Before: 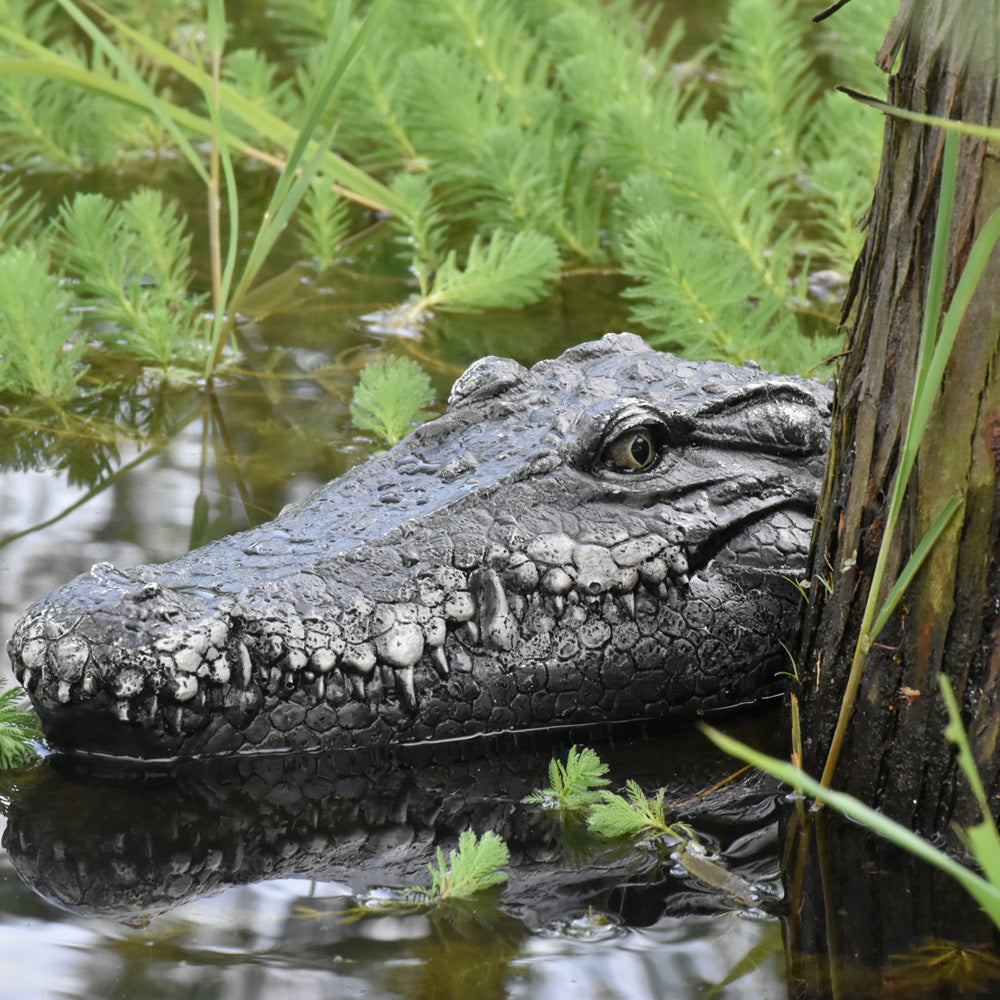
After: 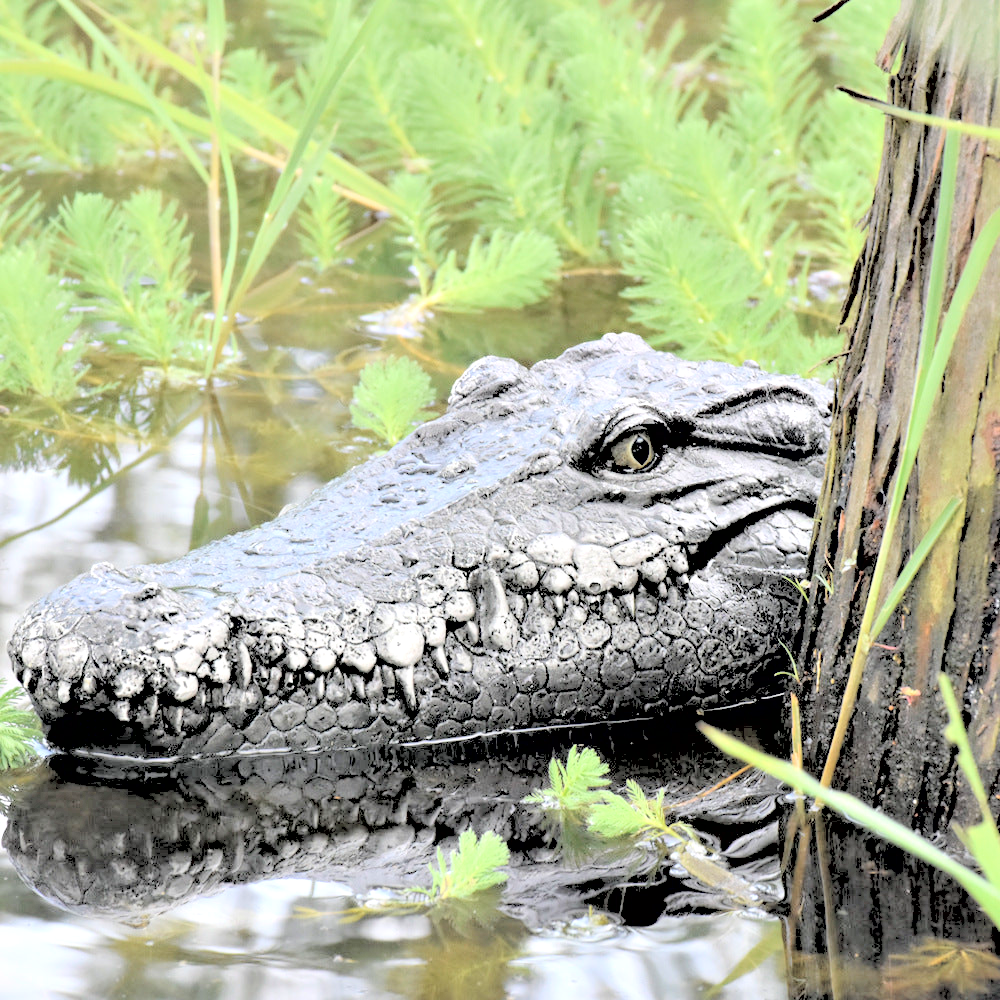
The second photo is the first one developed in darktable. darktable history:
contrast brightness saturation: brightness 1
contrast equalizer: octaves 7, y [[0.6 ×6], [0.55 ×6], [0 ×6], [0 ×6], [0 ×6]]
